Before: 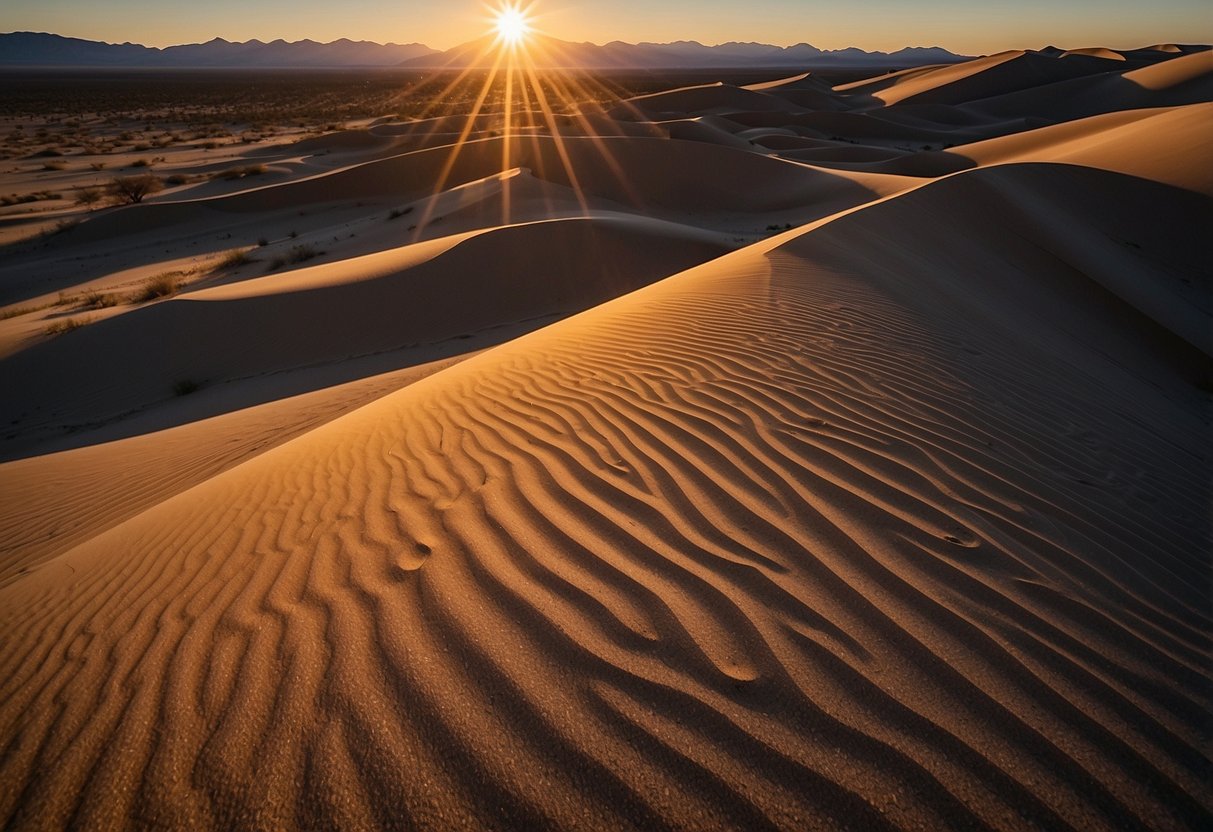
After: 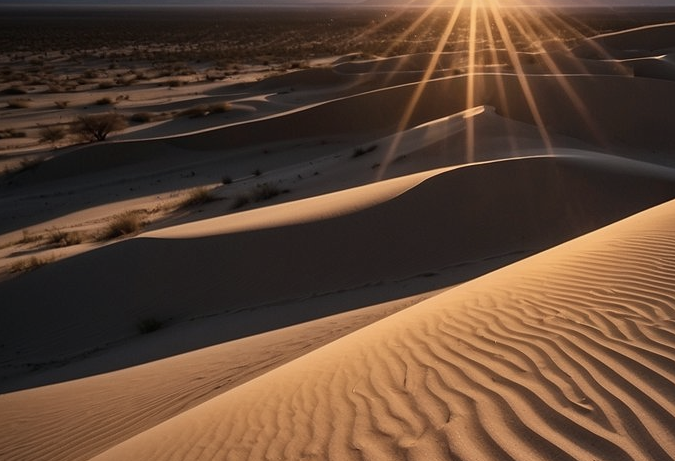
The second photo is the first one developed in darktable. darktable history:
contrast brightness saturation: contrast 0.102, saturation -0.304
crop and rotate: left 3.035%, top 7.515%, right 41.286%, bottom 37.073%
